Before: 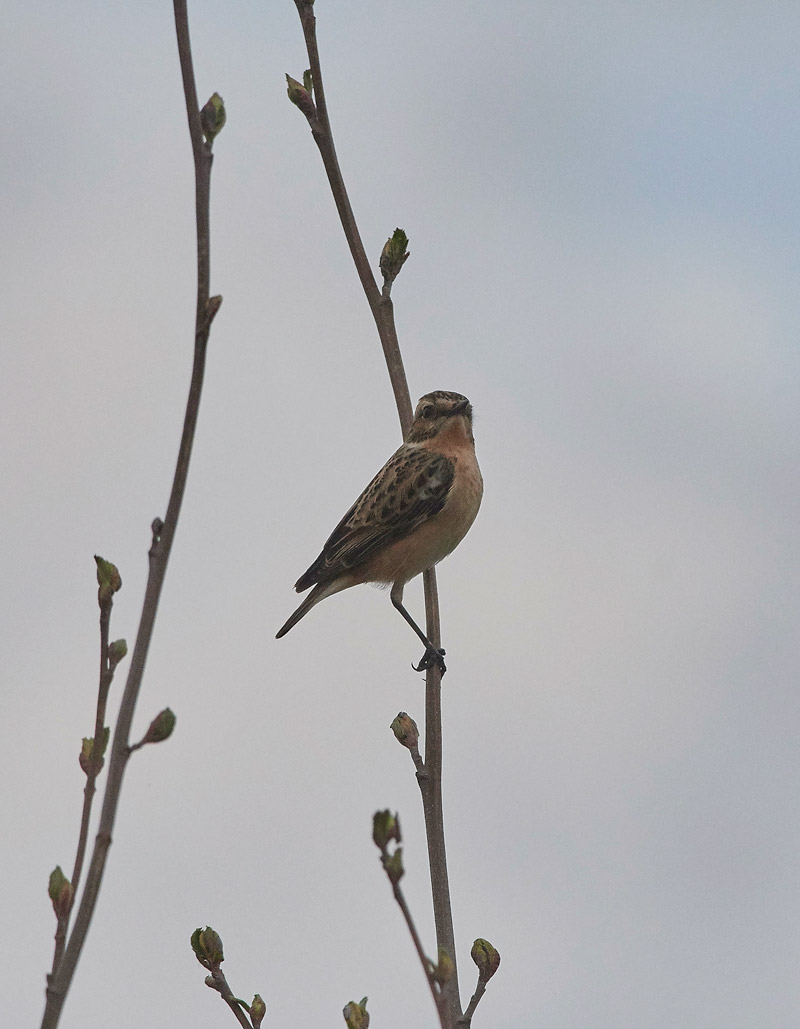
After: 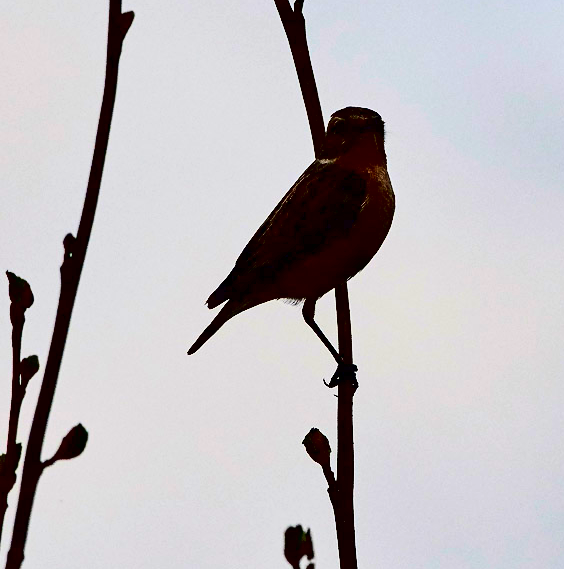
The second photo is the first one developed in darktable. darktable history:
crop: left 11.123%, top 27.61%, right 18.3%, bottom 17.034%
contrast brightness saturation: contrast 0.77, brightness -1, saturation 1
